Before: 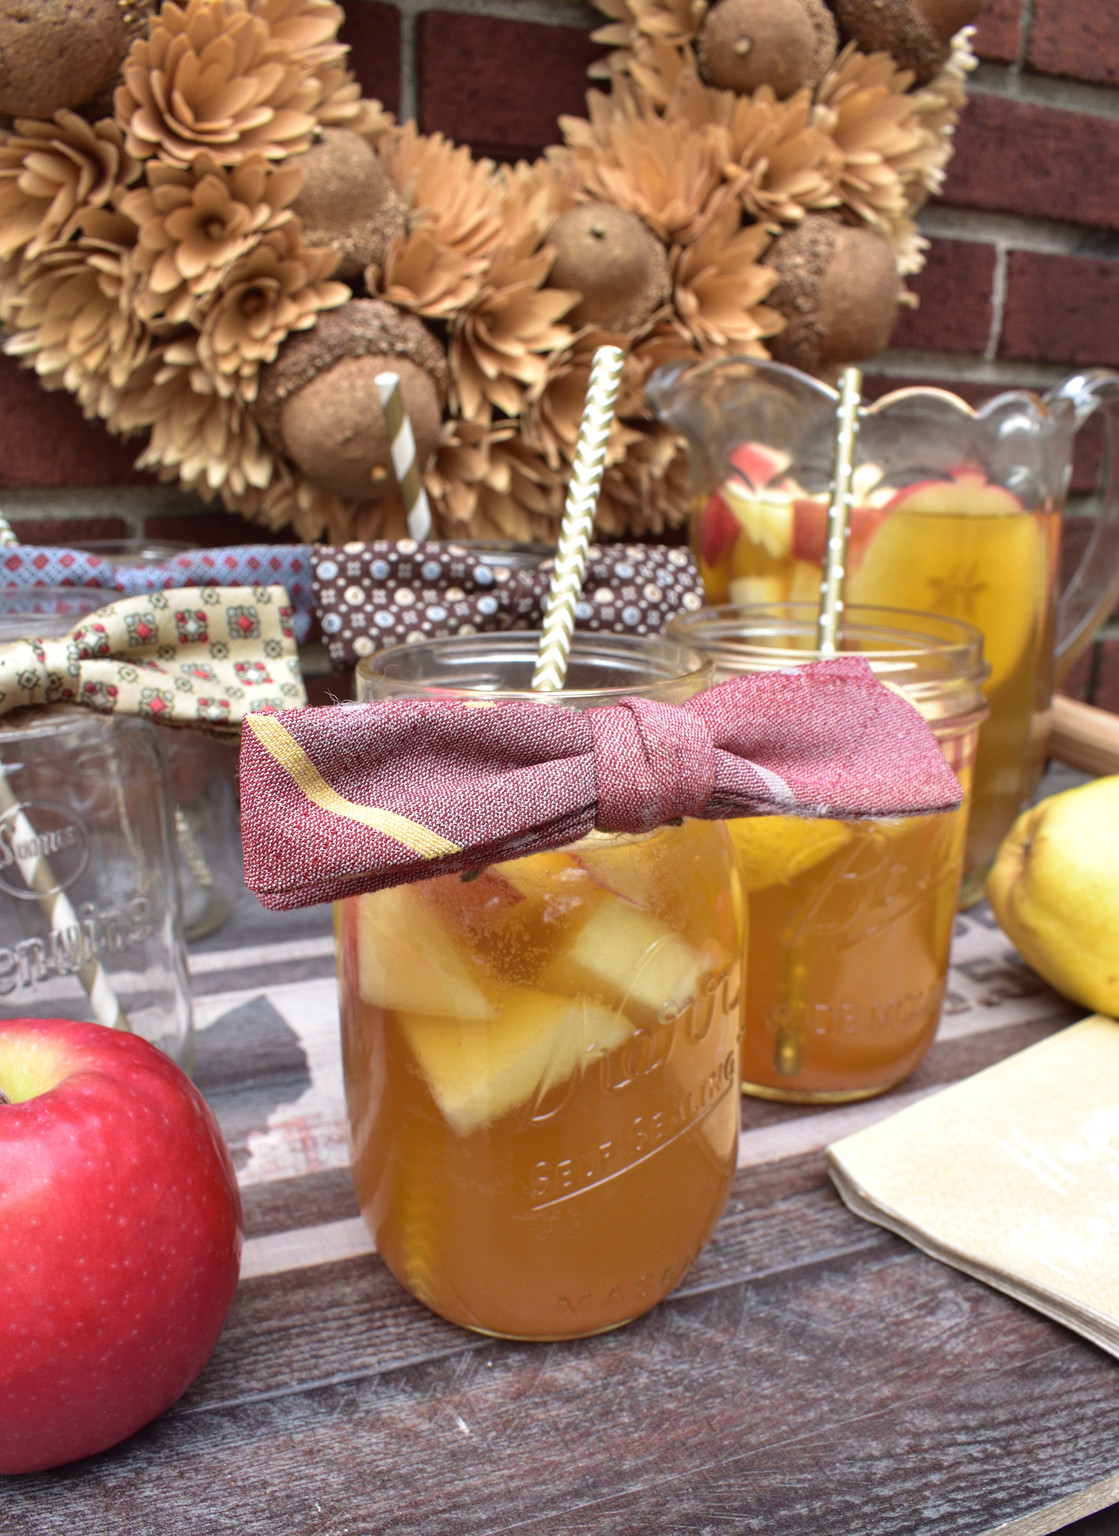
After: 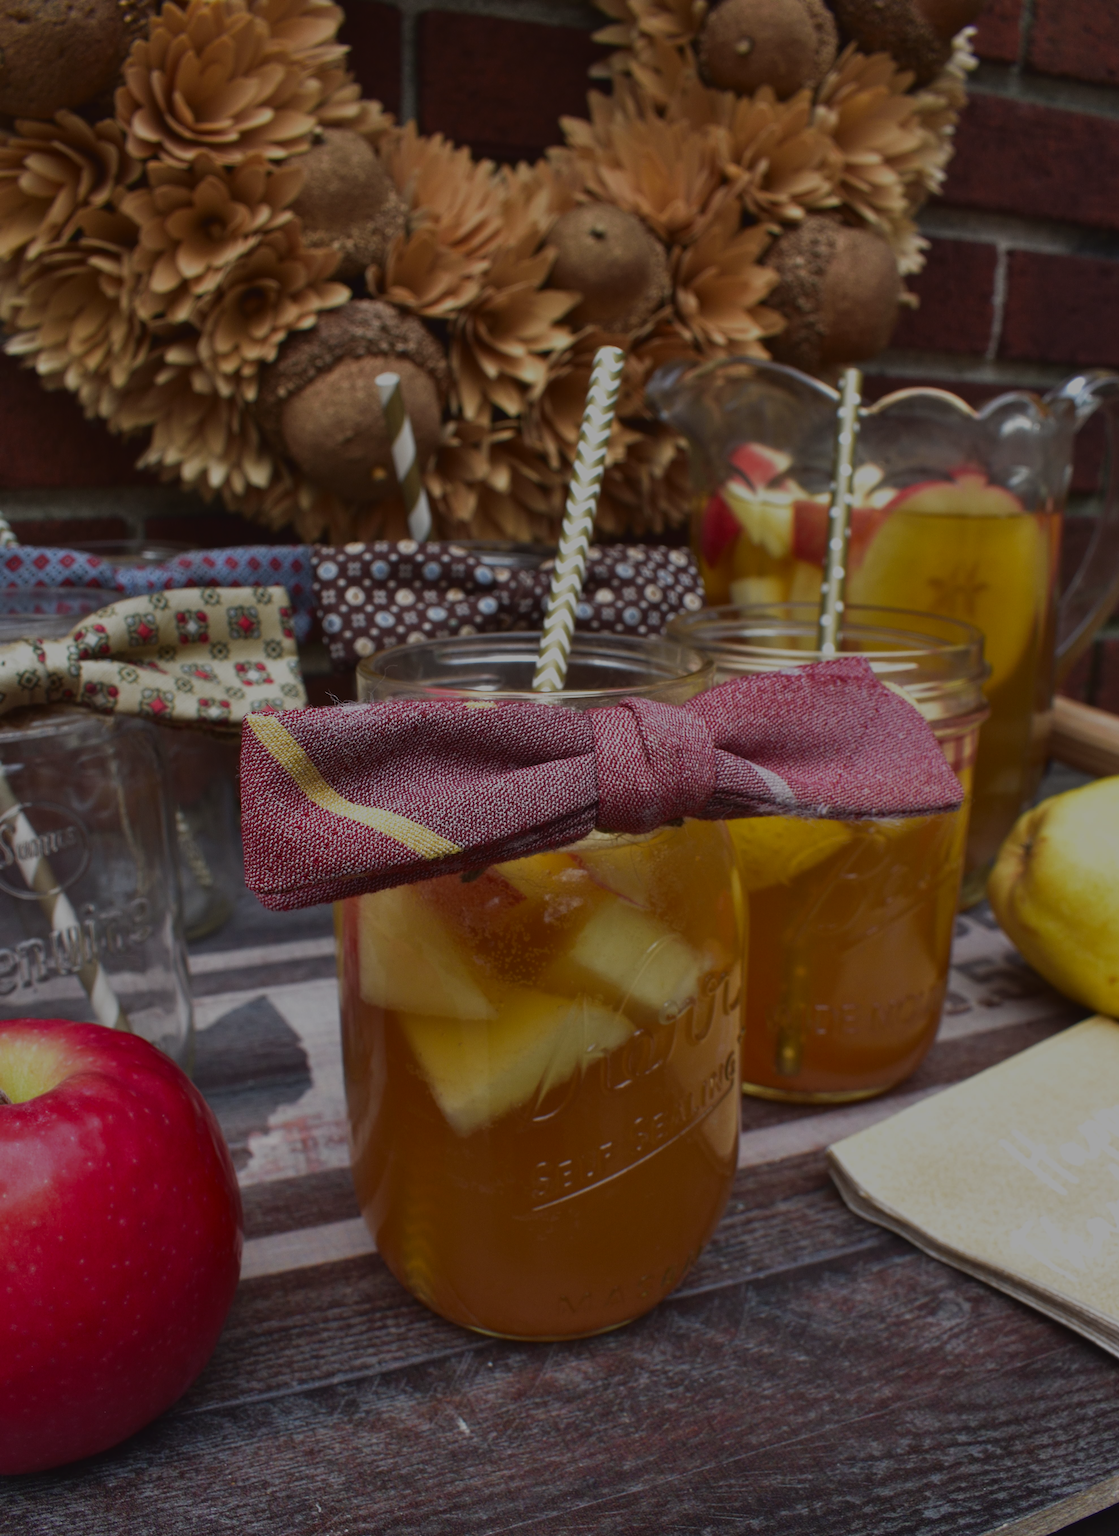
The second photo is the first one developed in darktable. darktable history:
contrast brightness saturation: brightness -0.2, saturation 0.078
exposure: black level correction -0.017, exposure -1.053 EV, compensate highlight preservation false
